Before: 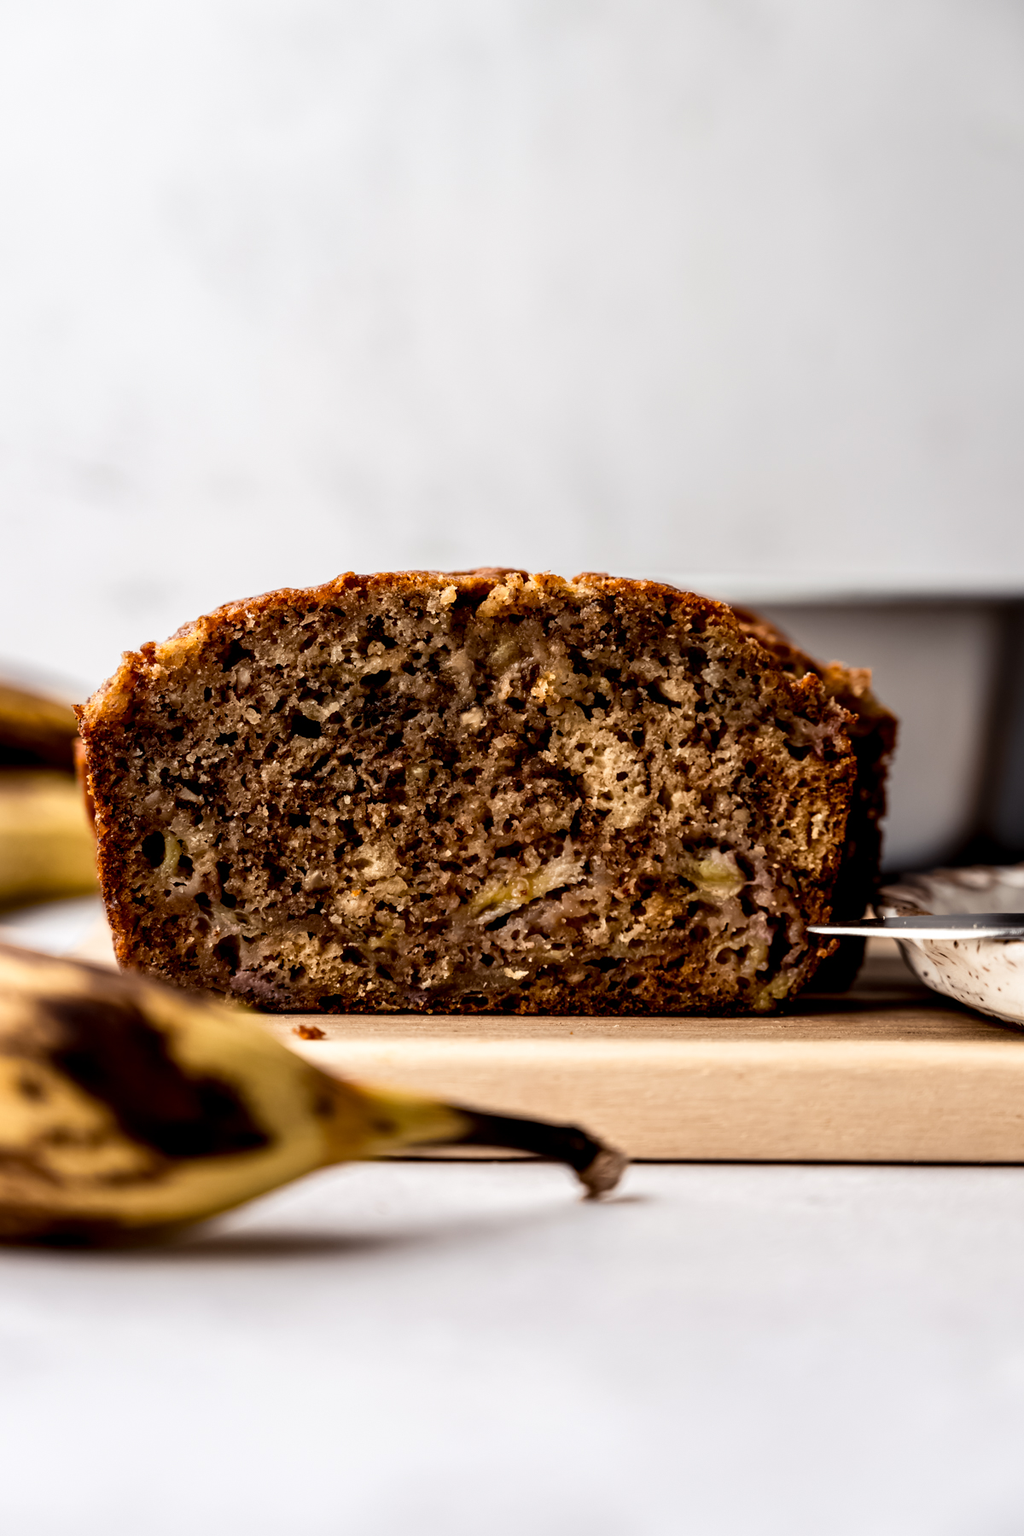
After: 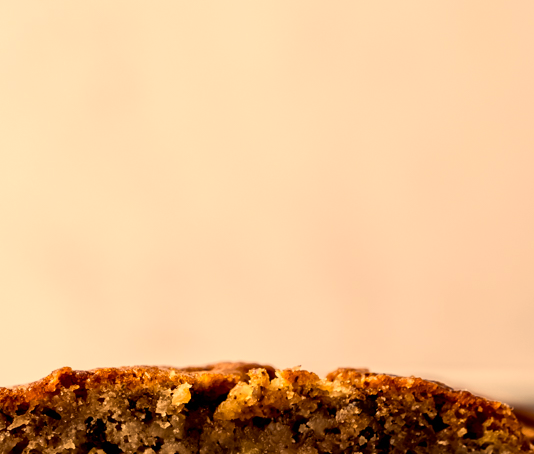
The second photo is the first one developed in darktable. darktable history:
crop: left 28.746%, top 16.864%, right 26.733%, bottom 57.902%
color correction: highlights a* 14.92, highlights b* 31.61
